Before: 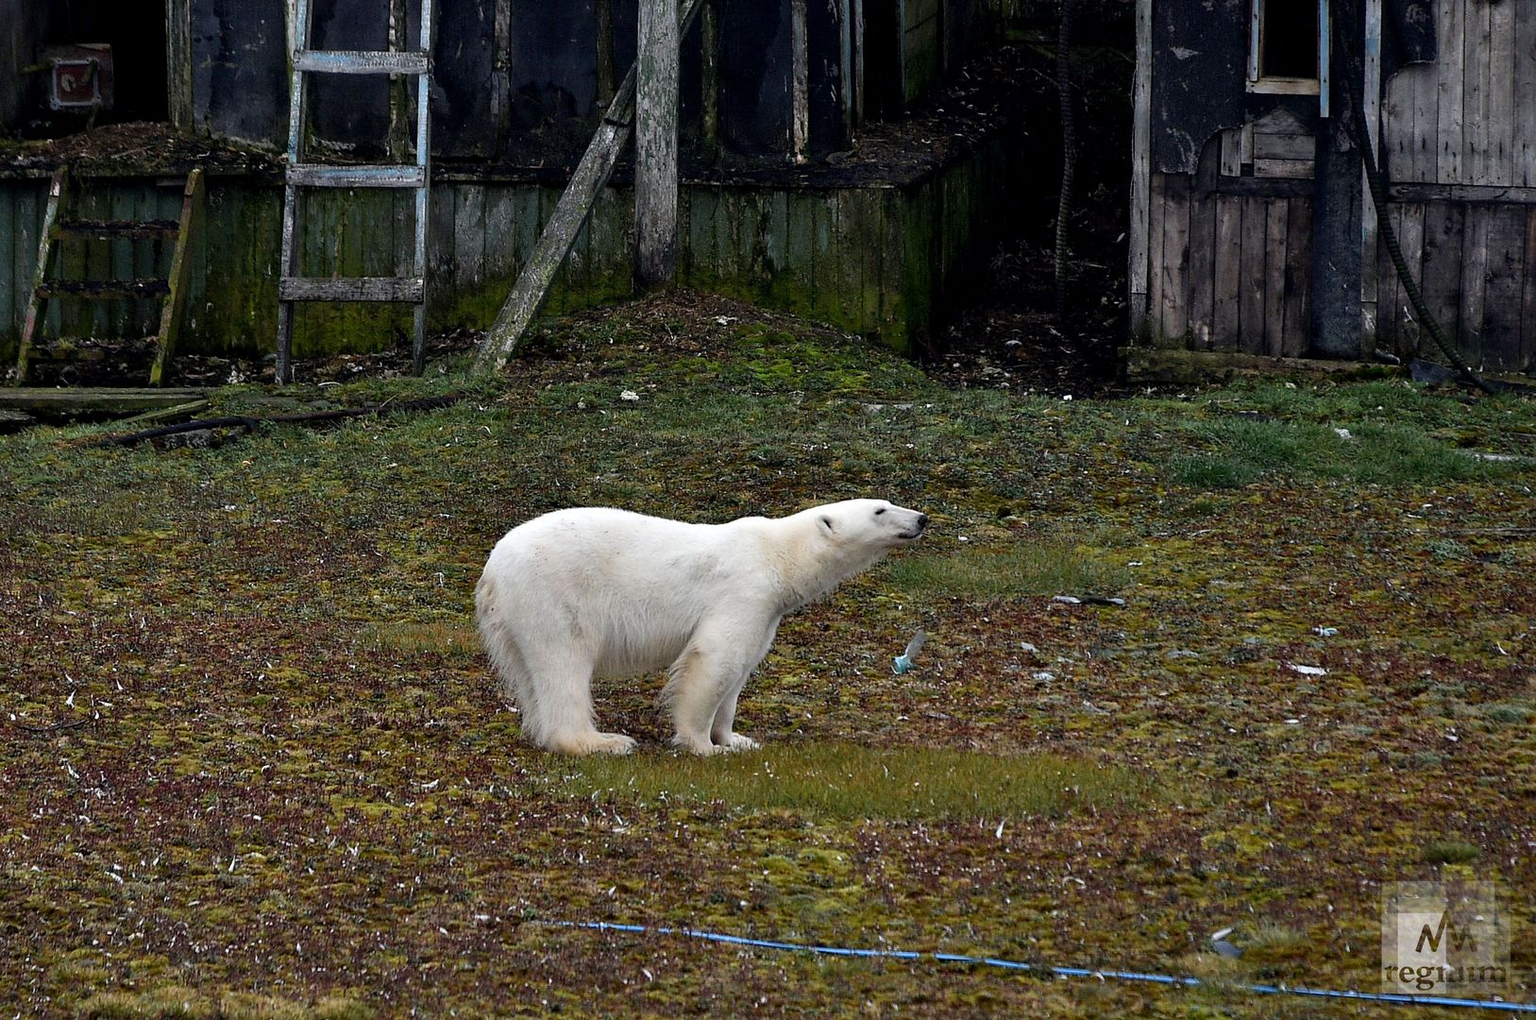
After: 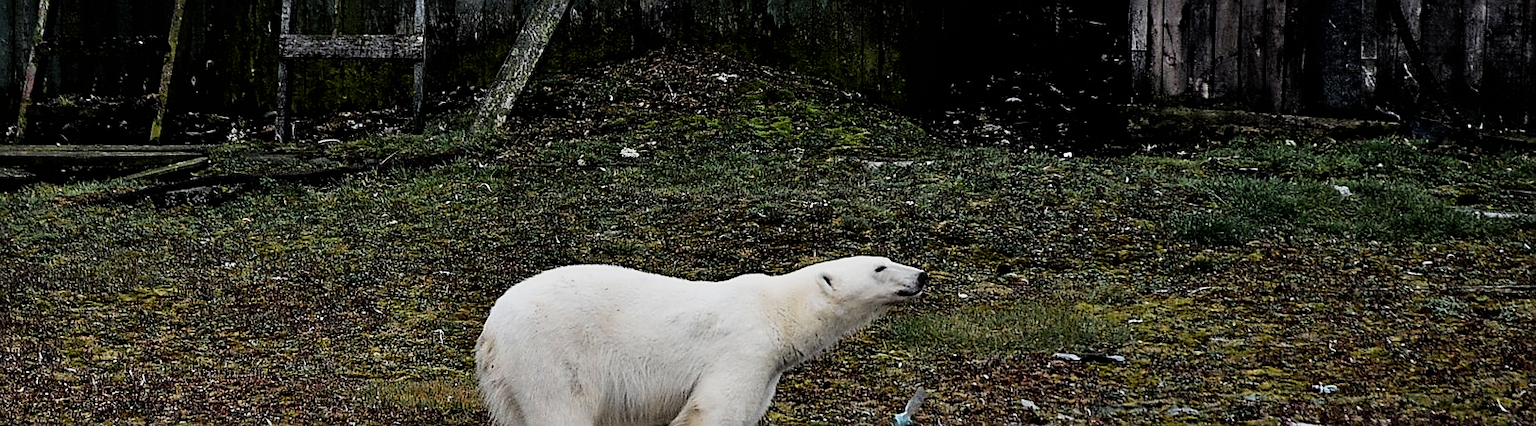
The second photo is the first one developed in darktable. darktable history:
crop and rotate: top 23.84%, bottom 34.294%
filmic rgb: black relative exposure -5 EV, hardness 2.88, contrast 1.3, highlights saturation mix -30%
sharpen: on, module defaults
